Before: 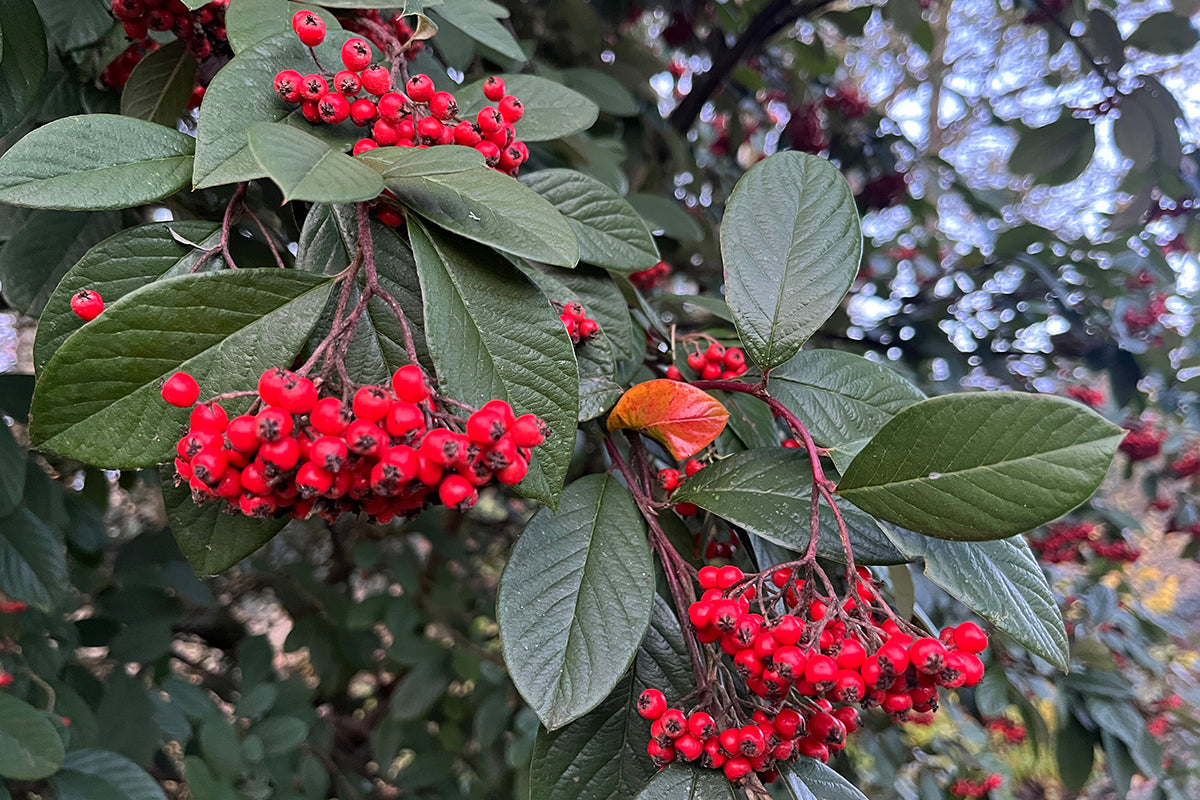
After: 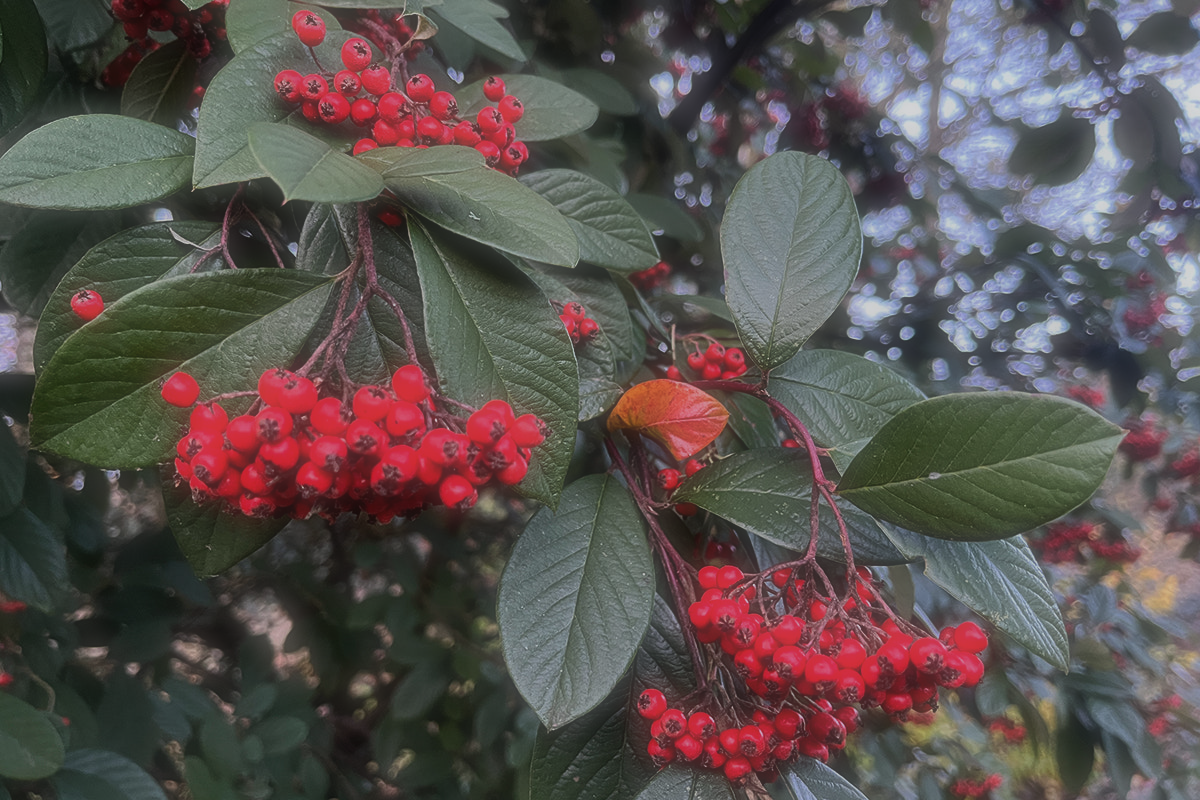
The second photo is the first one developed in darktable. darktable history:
soften: size 60.24%, saturation 65.46%, brightness 0.506 EV, mix 25.7%
exposure: exposure -0.582 EV, compensate highlight preservation false
